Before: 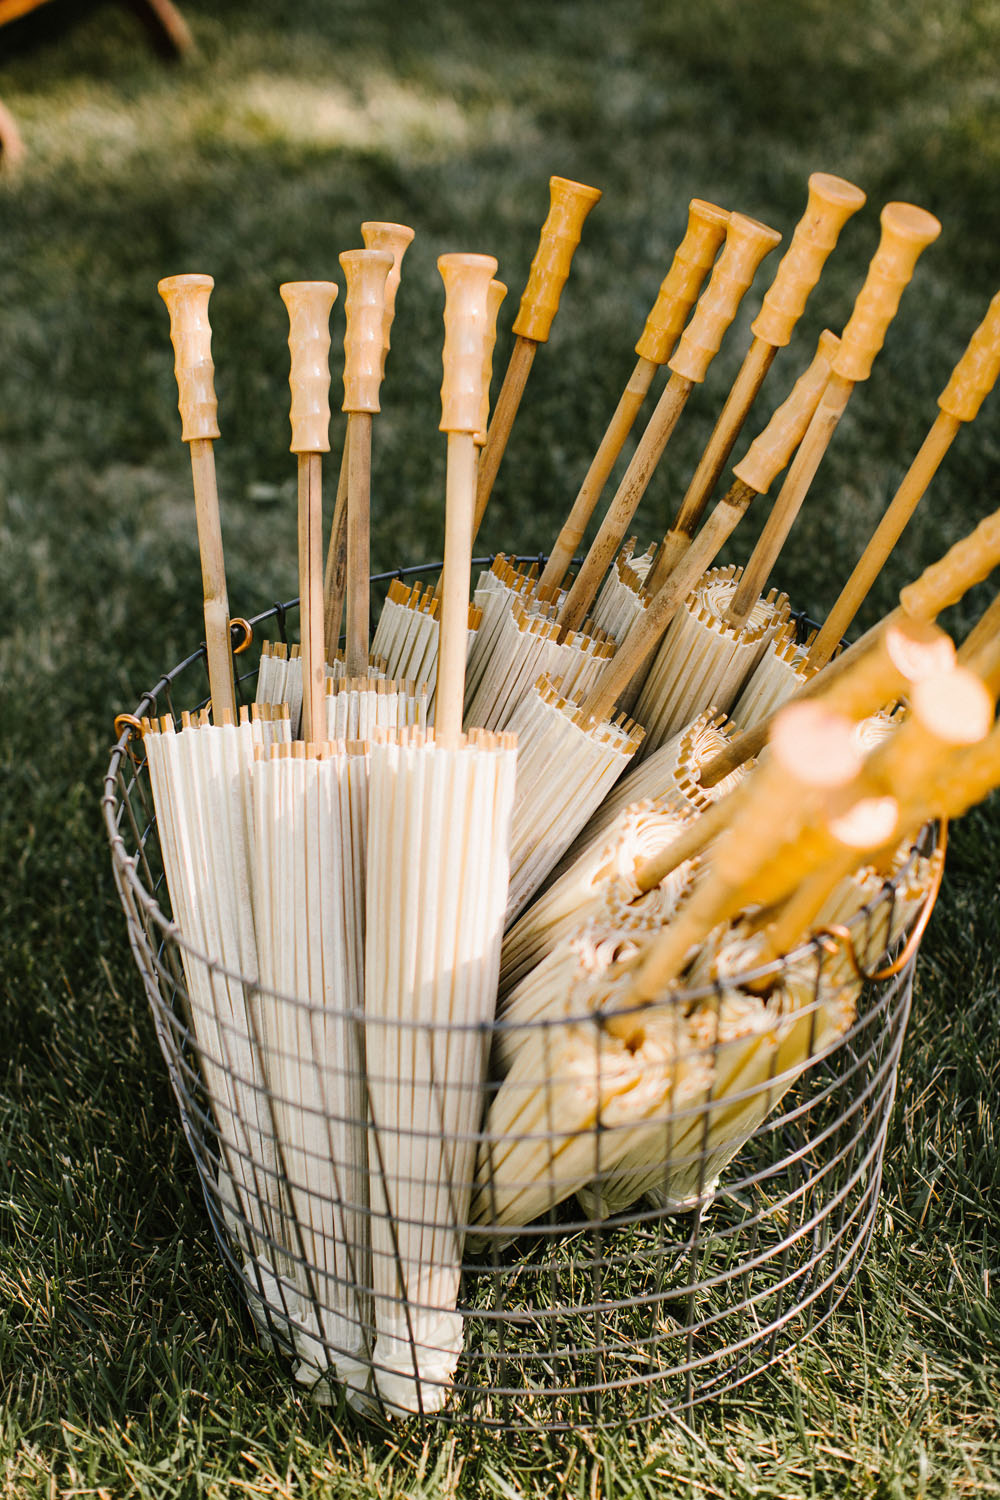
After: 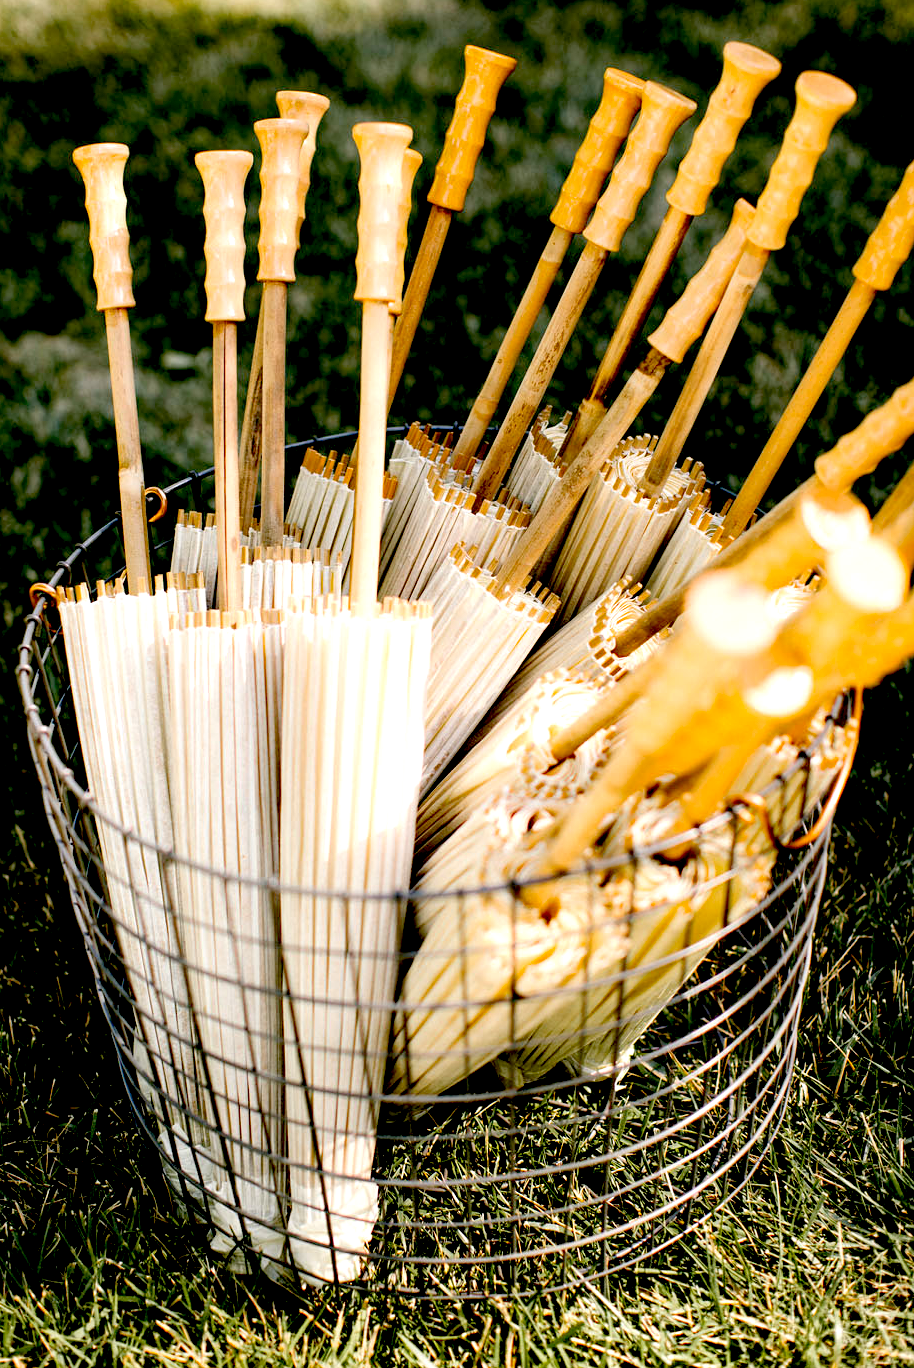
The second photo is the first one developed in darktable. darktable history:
crop and rotate: left 8.502%, top 8.781%
exposure: black level correction 0.038, exposure 0.499 EV, compensate exposure bias true, compensate highlight preservation false
